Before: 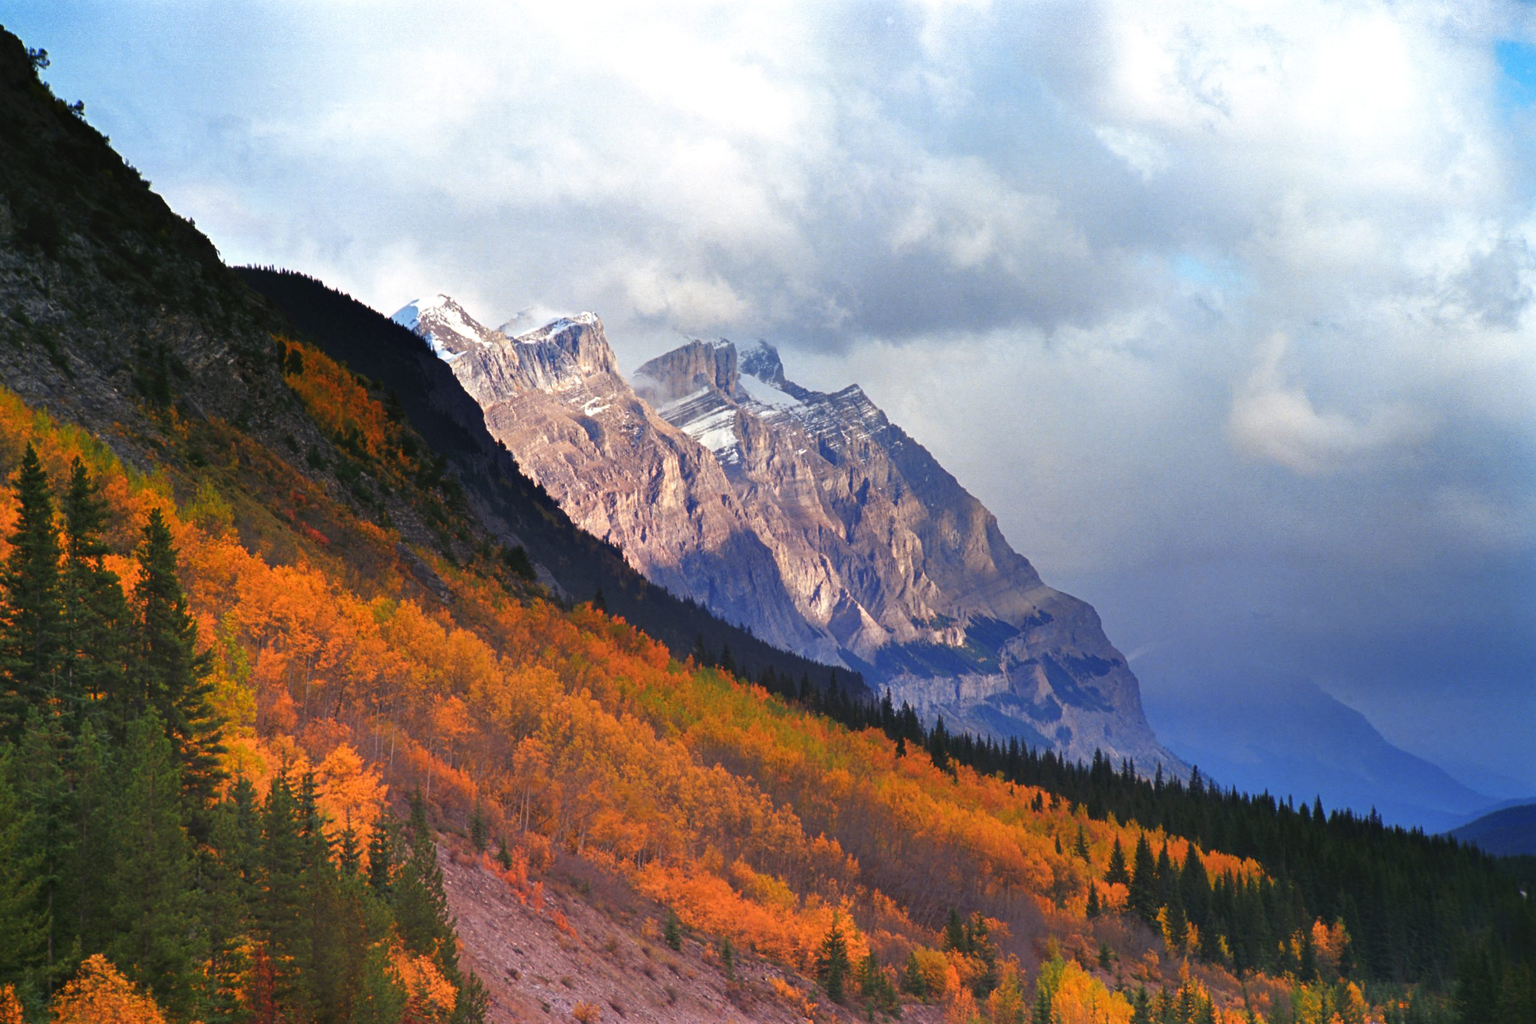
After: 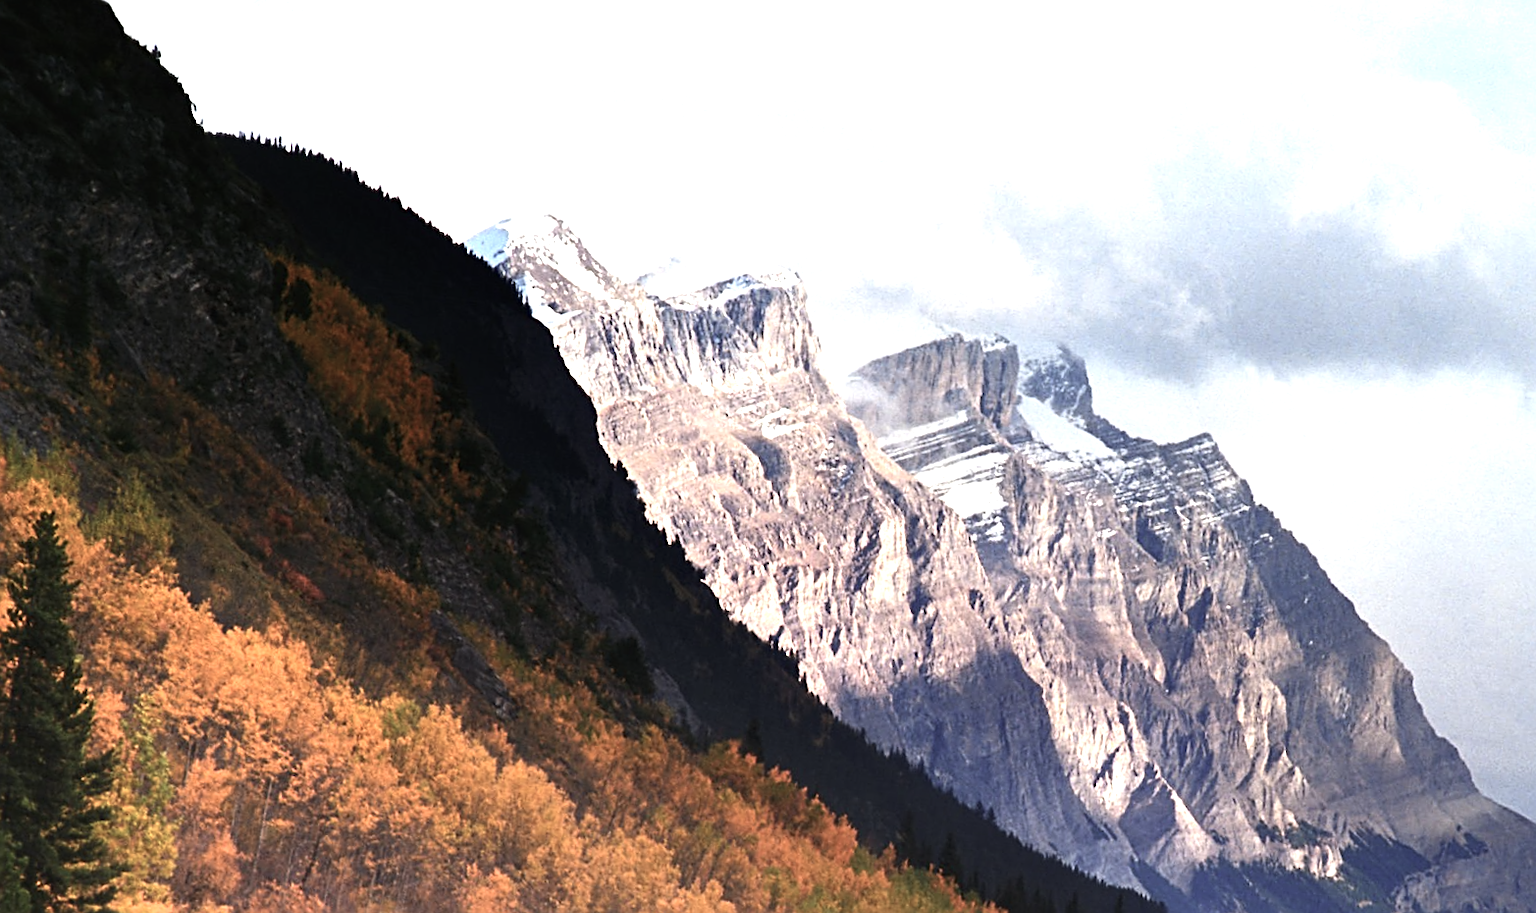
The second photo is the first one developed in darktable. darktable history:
sharpen: on, module defaults
tone equalizer: -8 EV -1.05 EV, -7 EV -0.983 EV, -6 EV -0.85 EV, -5 EV -0.592 EV, -3 EV 0.578 EV, -2 EV 0.89 EV, -1 EV 0.986 EV, +0 EV 1.08 EV, edges refinement/feathering 500, mask exposure compensation -1.57 EV, preserve details guided filter
contrast brightness saturation: contrast 0.097, saturation -0.379
crop and rotate: angle -6.16°, left 2.117%, top 6.926%, right 27.26%, bottom 30.025%
